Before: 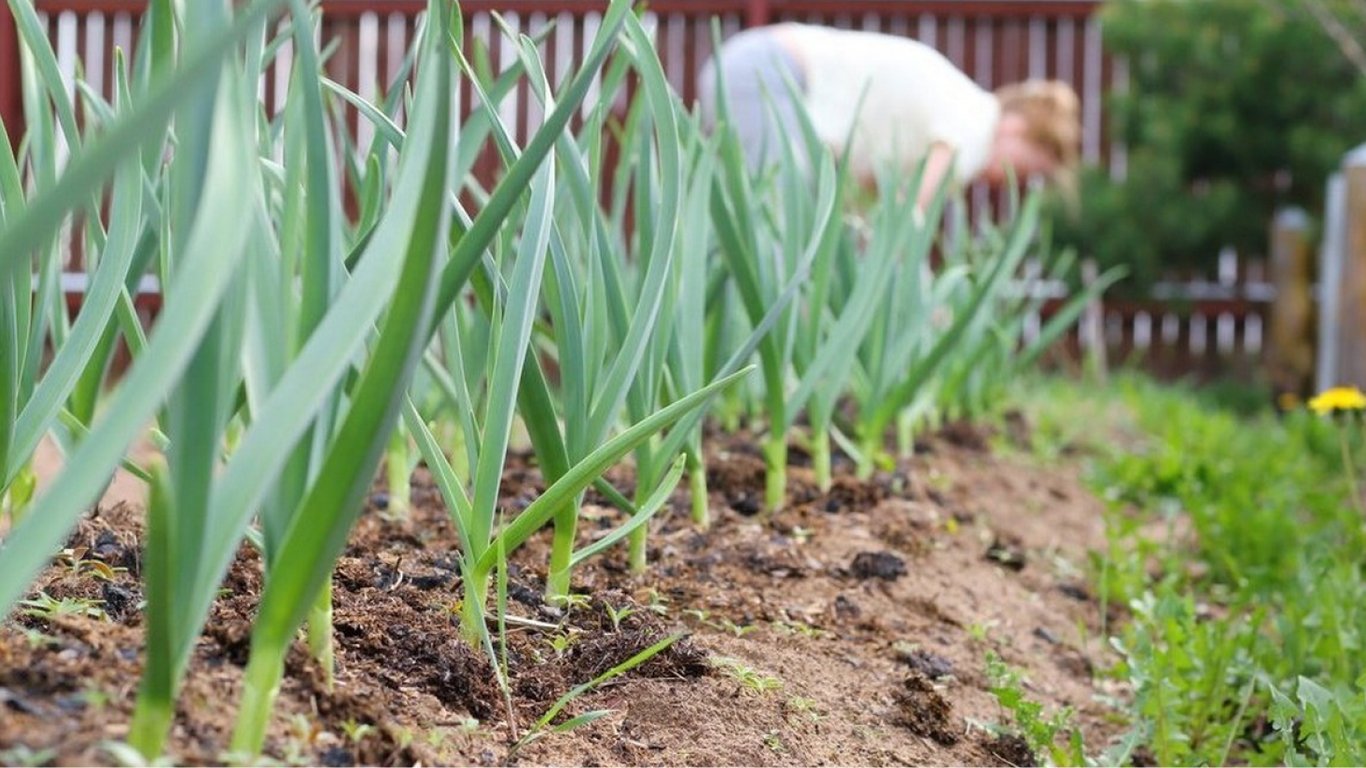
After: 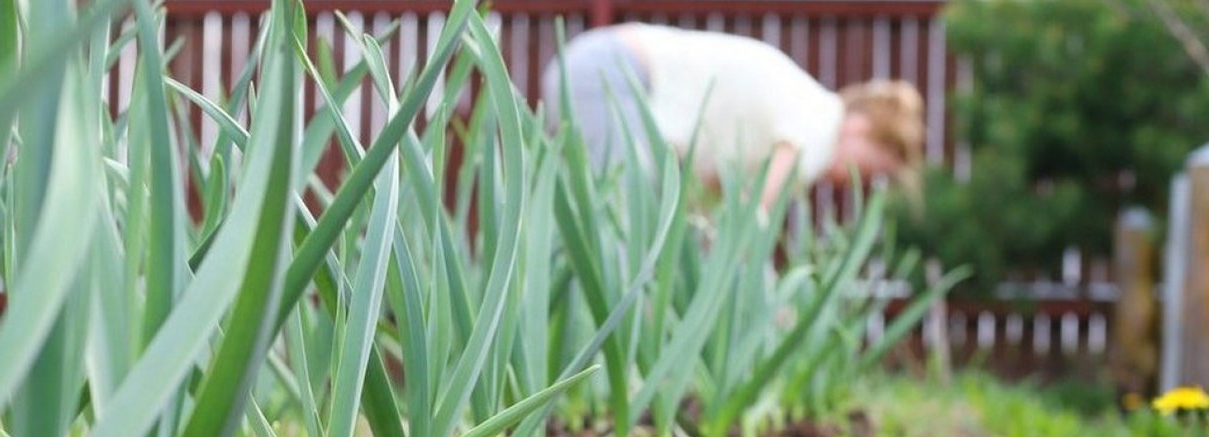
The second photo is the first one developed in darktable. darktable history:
crop and rotate: left 11.443%, bottom 42.988%
